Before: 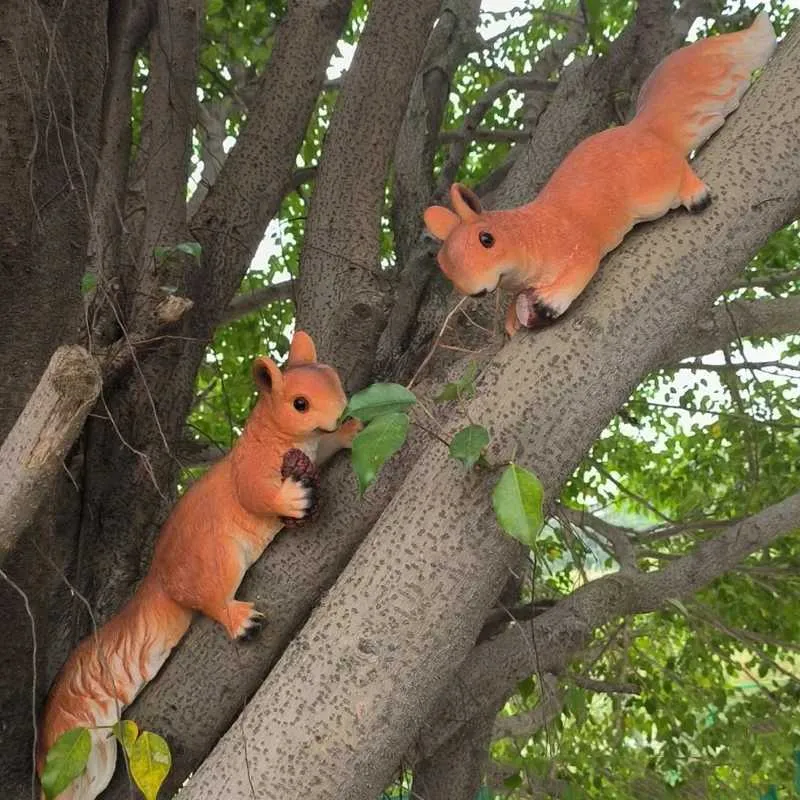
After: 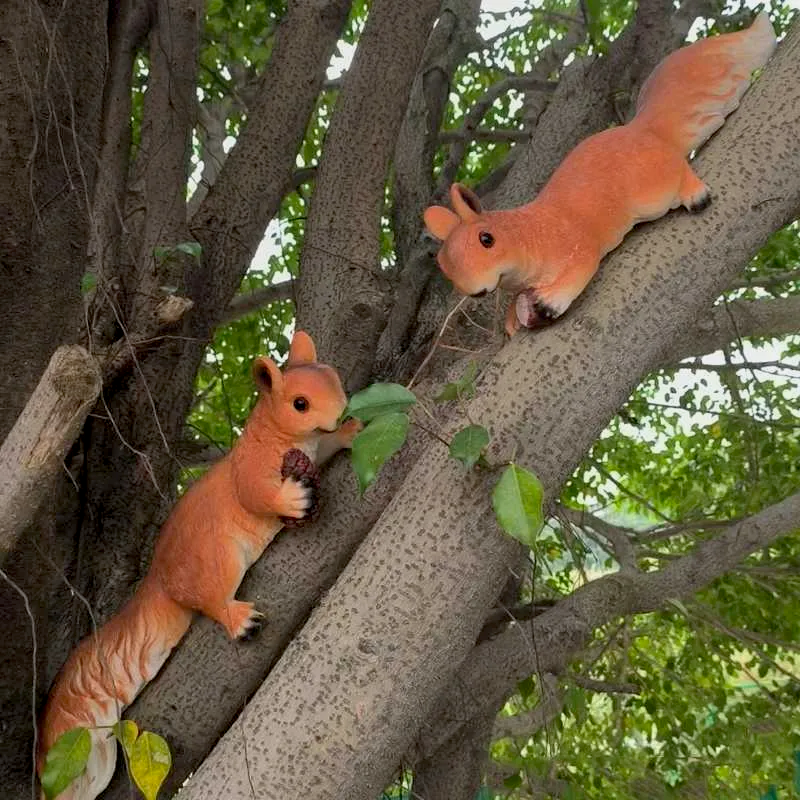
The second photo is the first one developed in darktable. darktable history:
exposure: black level correction 0.009, exposure -0.168 EV, compensate exposure bias true, compensate highlight preservation false
